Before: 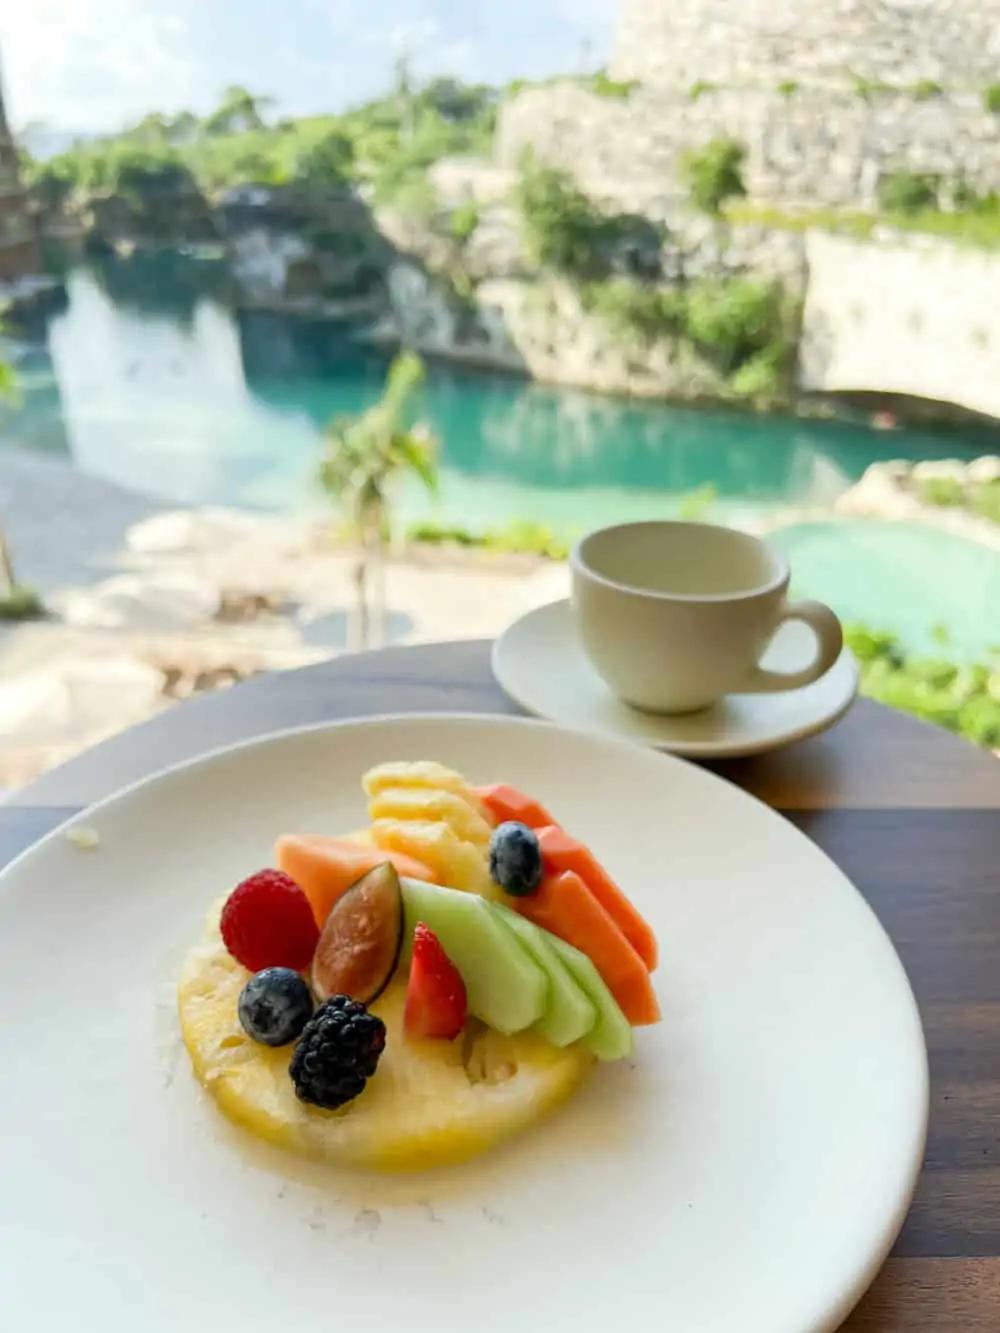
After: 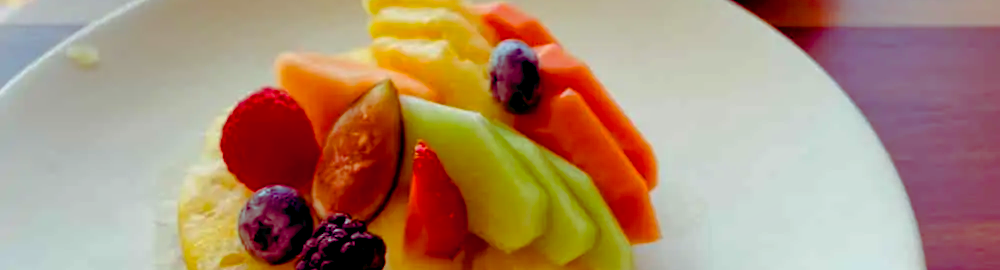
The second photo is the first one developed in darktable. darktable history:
crop and rotate: top 58.694%, bottom 20.99%
shadows and highlights: on, module defaults
color balance rgb: shadows lift › luminance -19.139%, shadows lift › chroma 35.306%, global offset › luminance -0.318%, global offset › chroma 0.115%, global offset › hue 162.11°, linear chroma grading › global chroma 14.652%, perceptual saturation grading › global saturation 34.8%, perceptual saturation grading › highlights -29.843%, perceptual saturation grading › shadows 34.642%
